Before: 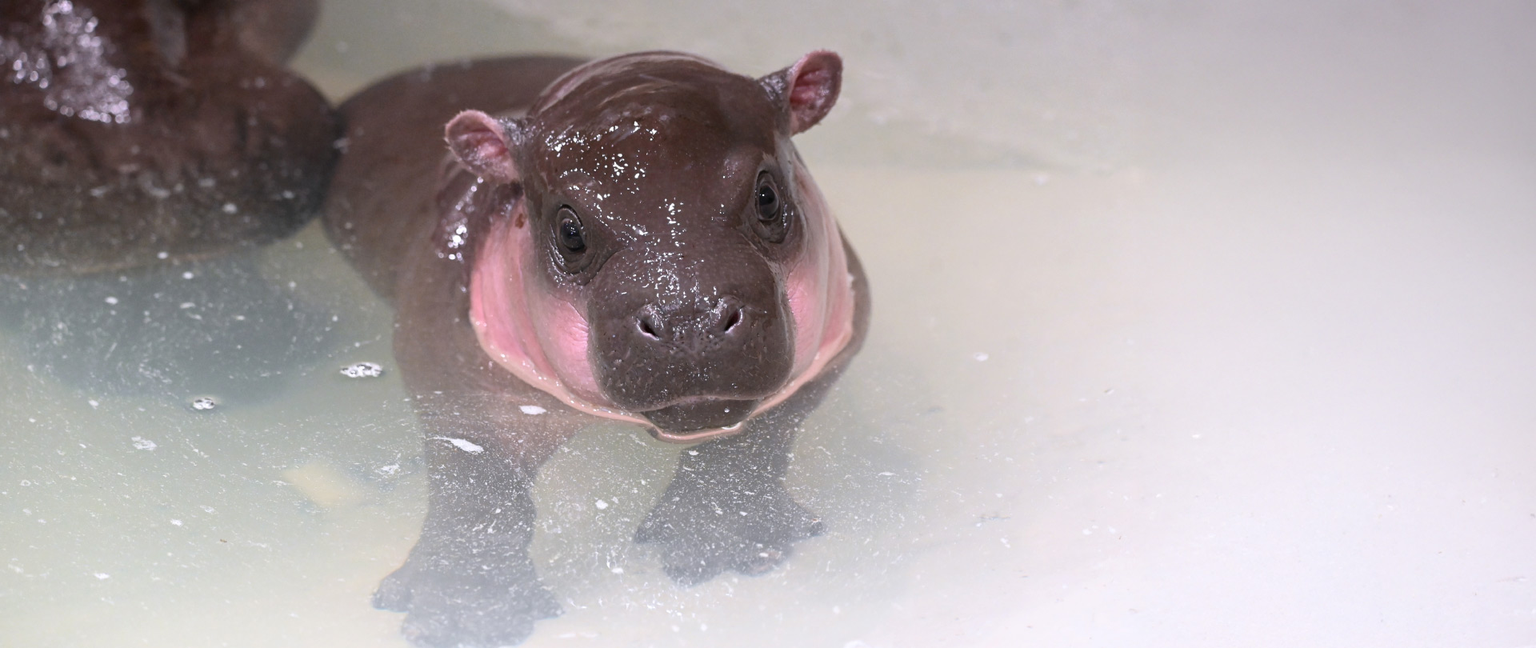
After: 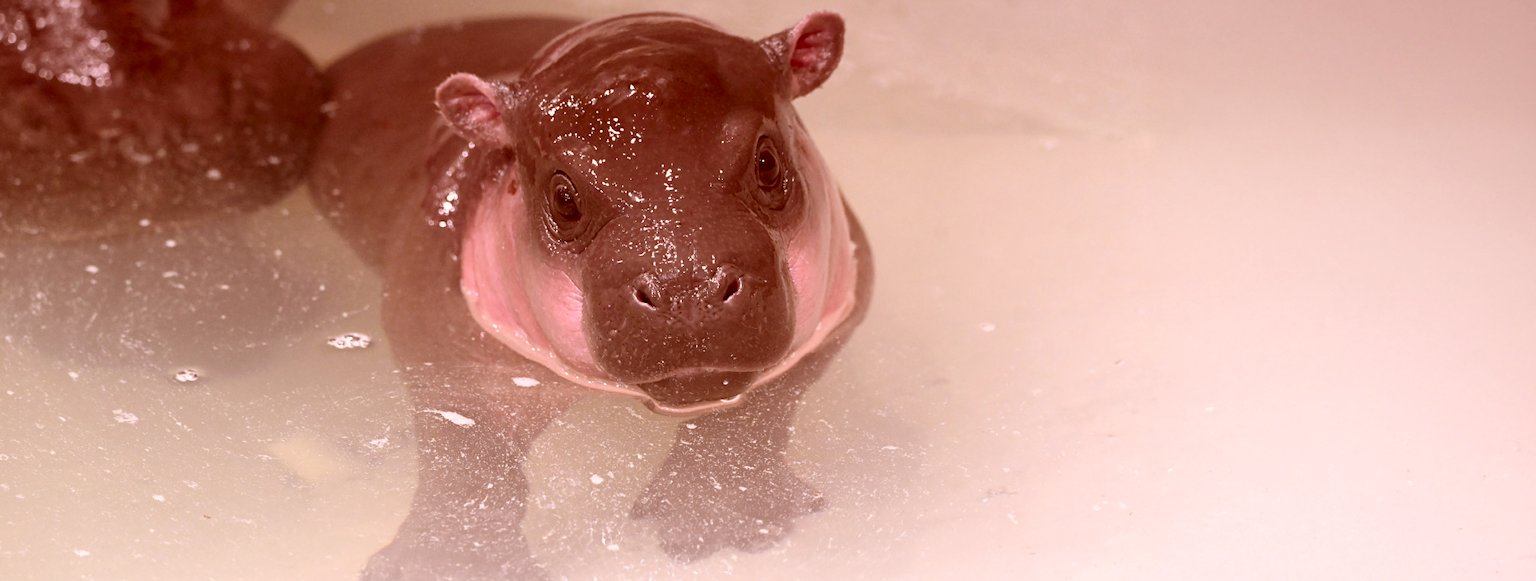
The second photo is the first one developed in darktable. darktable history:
crop: left 1.507%, top 6.147%, right 1.379%, bottom 6.637%
tone equalizer: on, module defaults
color correction: highlights a* 9.03, highlights b* 8.71, shadows a* 40, shadows b* 40, saturation 0.8
